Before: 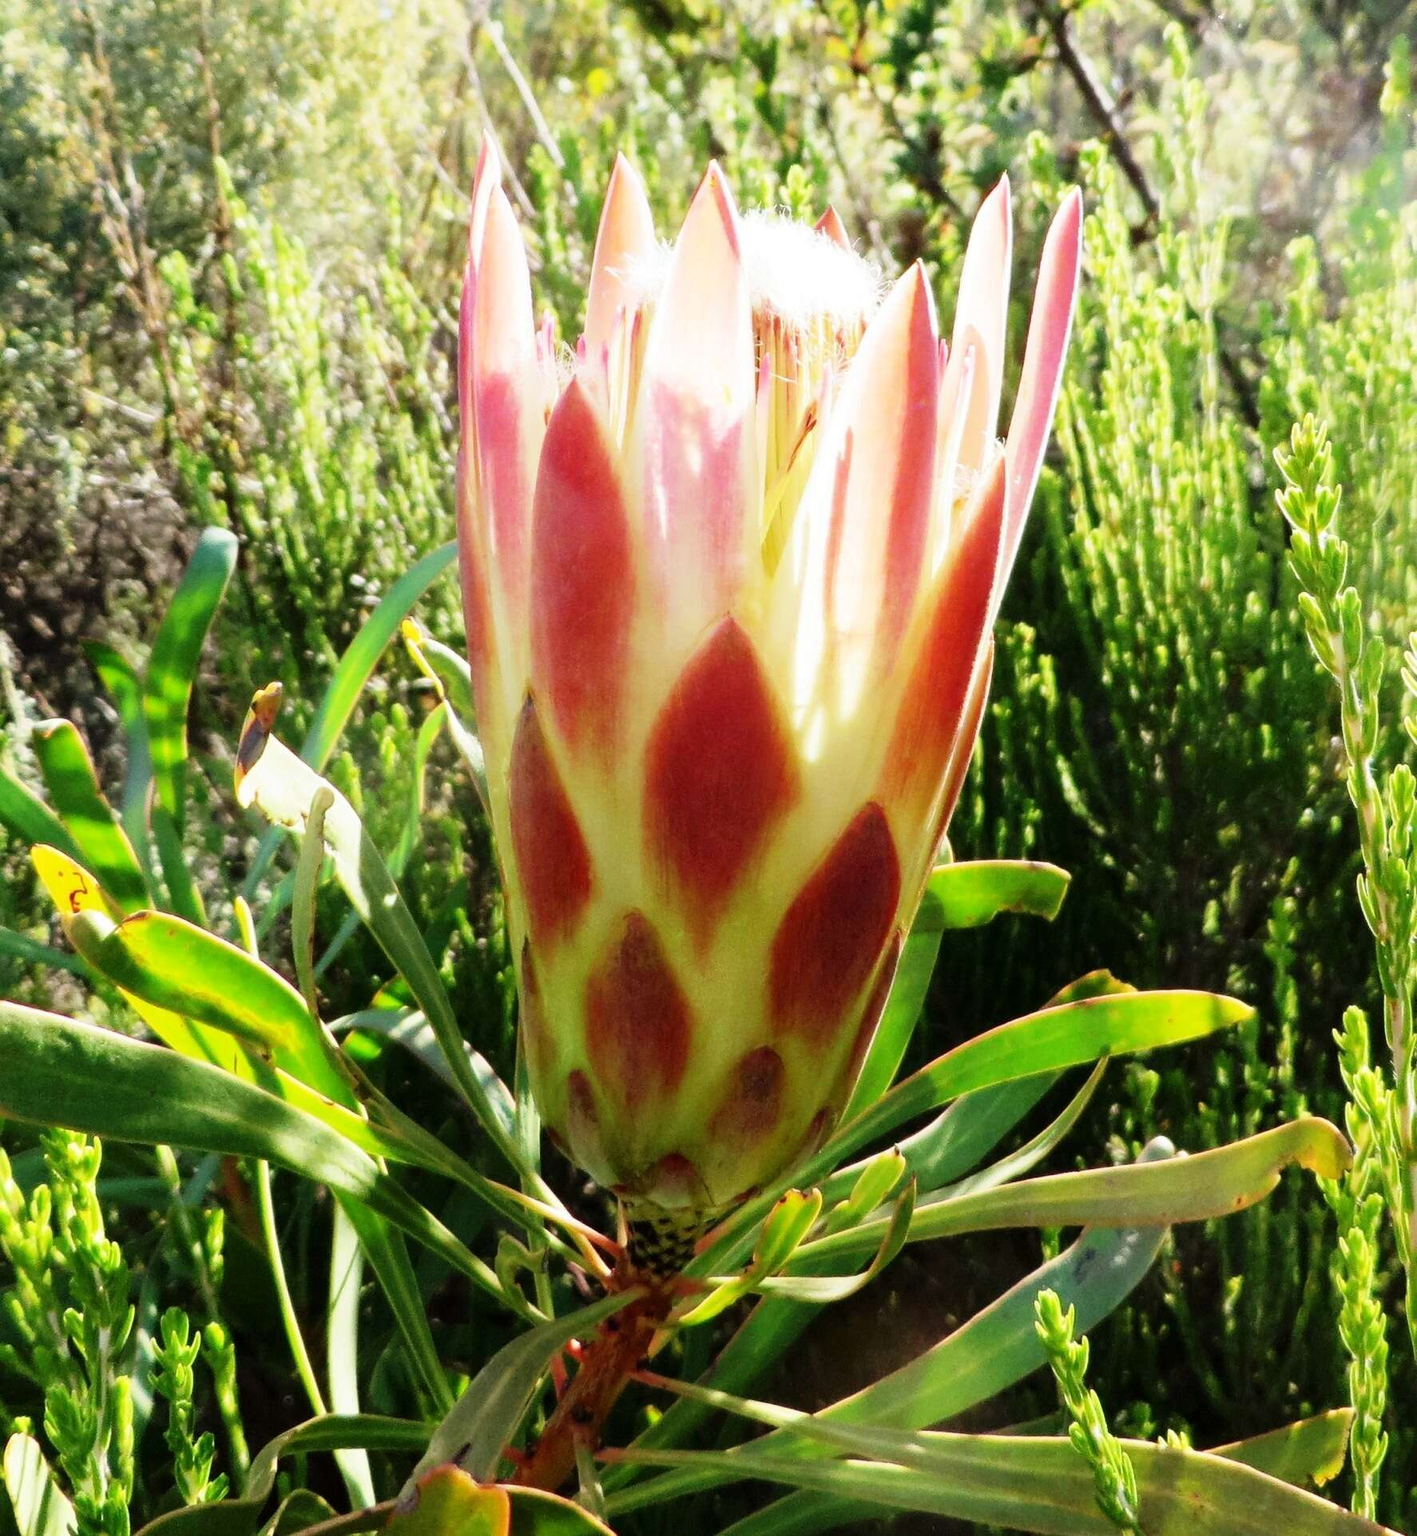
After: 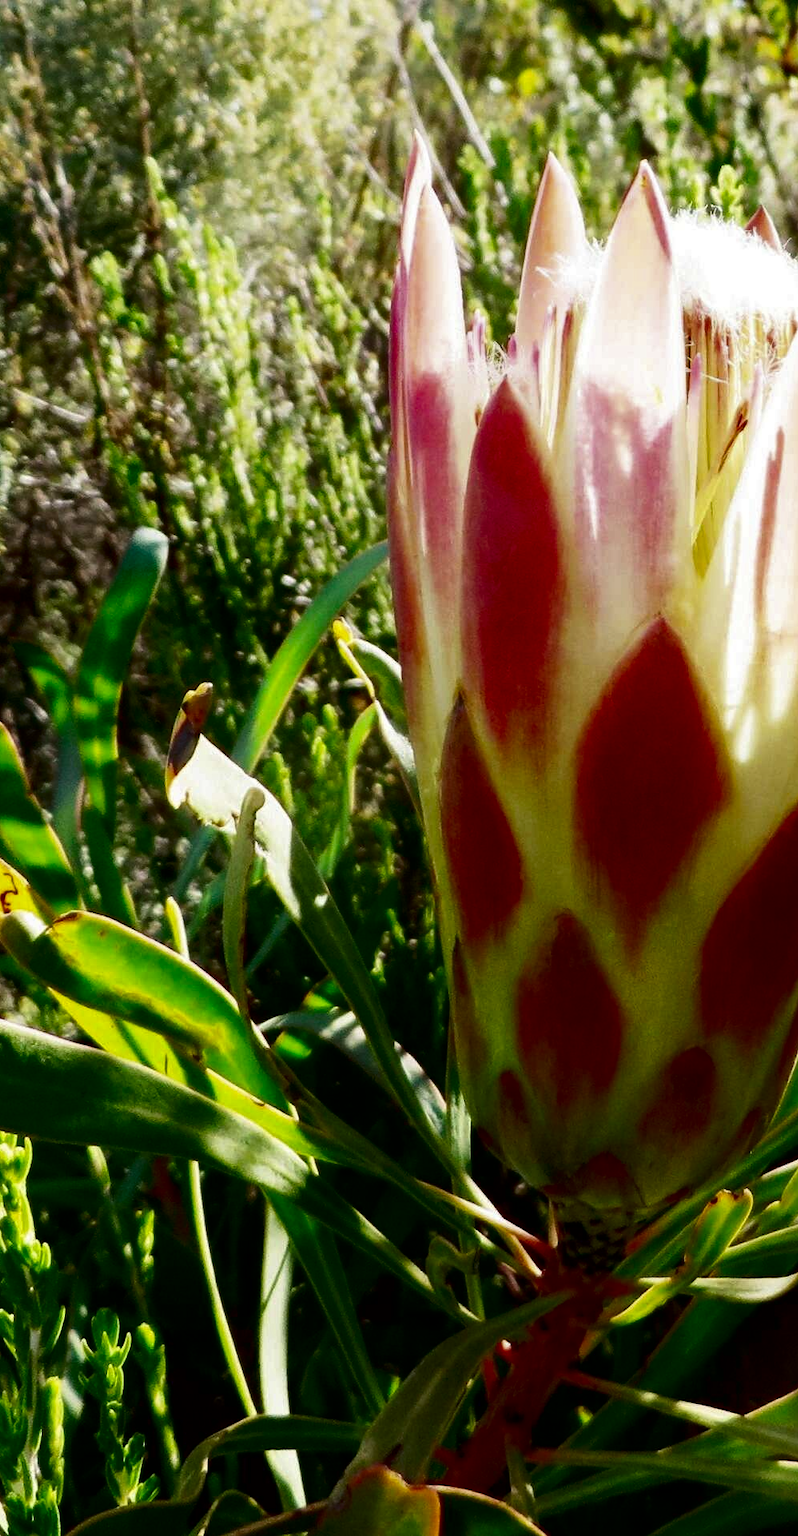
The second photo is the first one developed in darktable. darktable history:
contrast brightness saturation: brightness -0.517
crop: left 4.96%, right 38.704%
